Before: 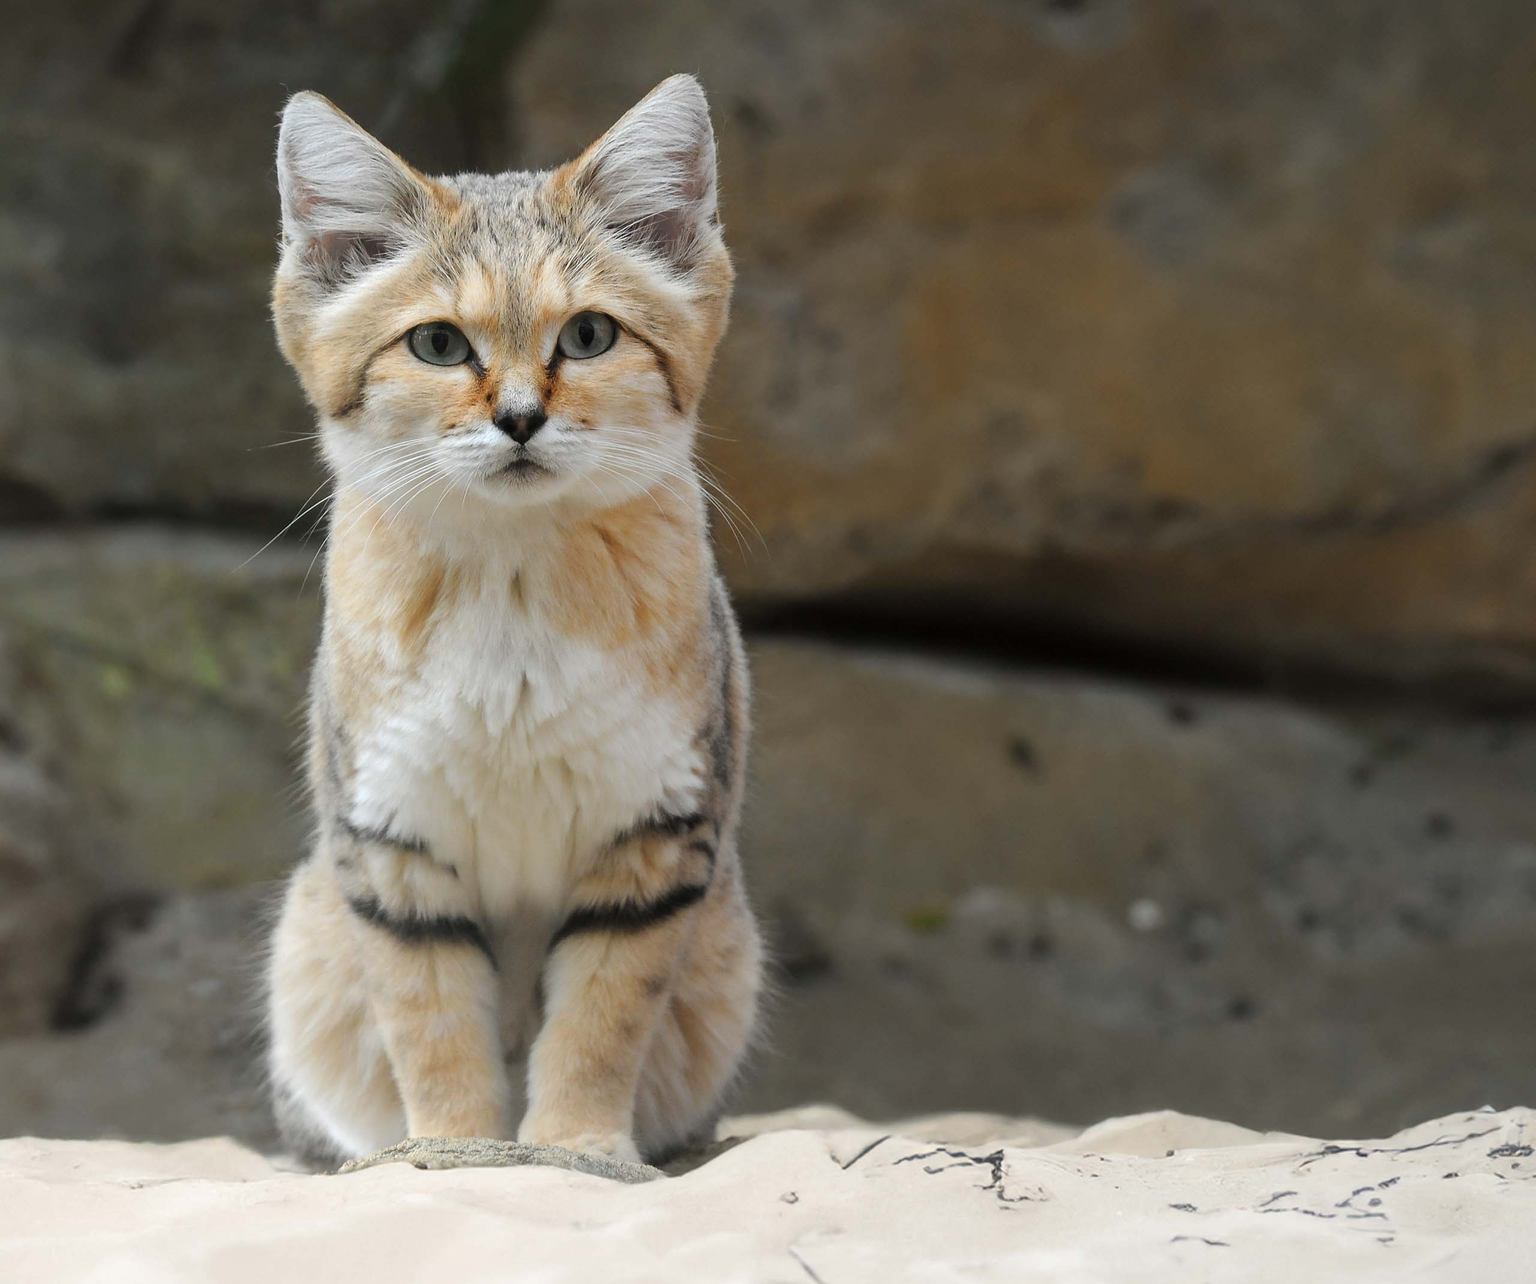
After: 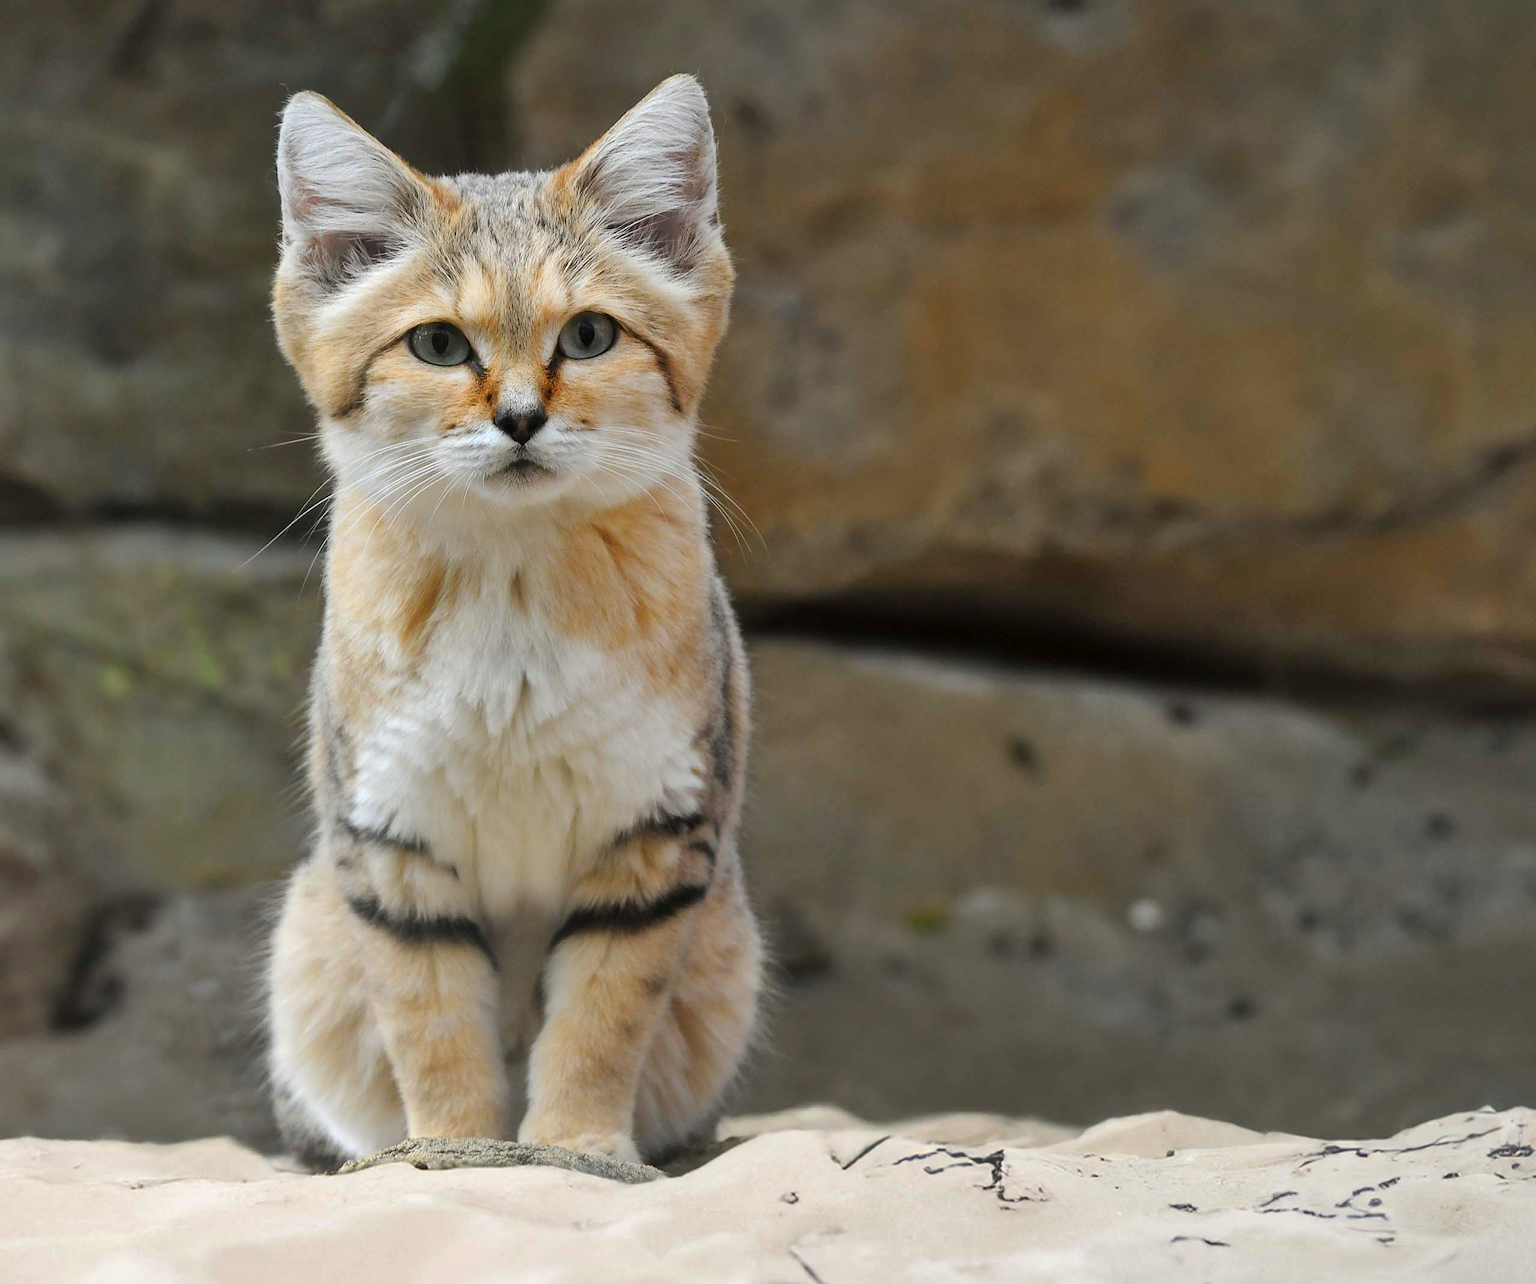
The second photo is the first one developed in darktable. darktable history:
shadows and highlights: soften with gaussian
contrast brightness saturation: contrast 0.08, saturation 0.2
